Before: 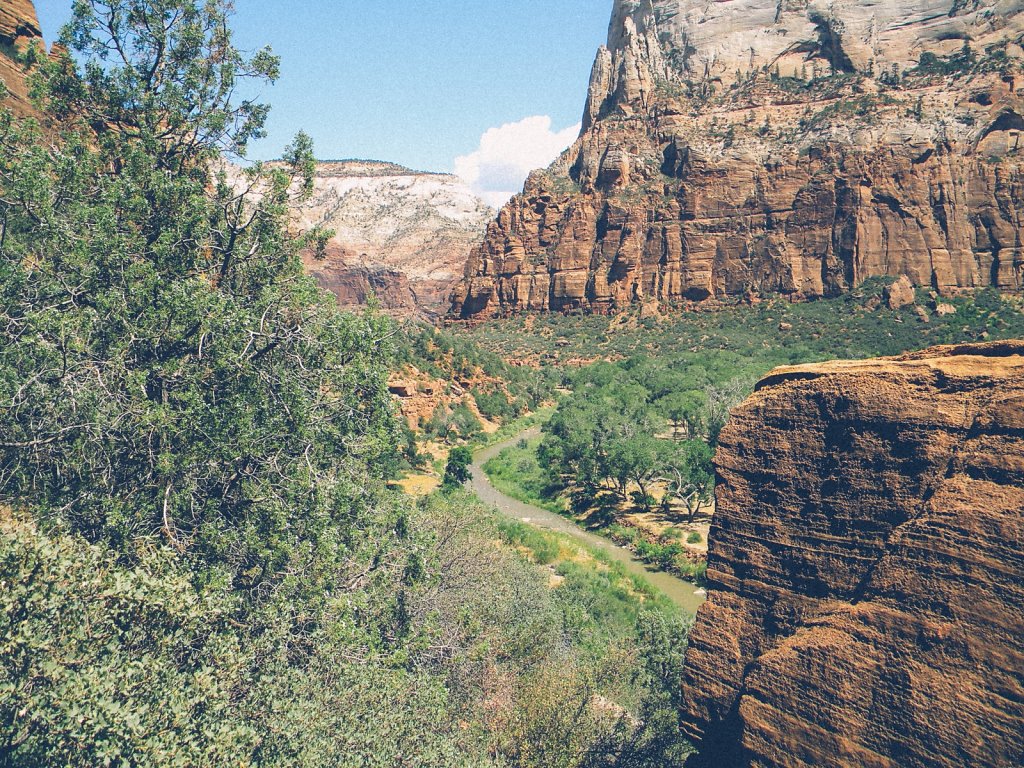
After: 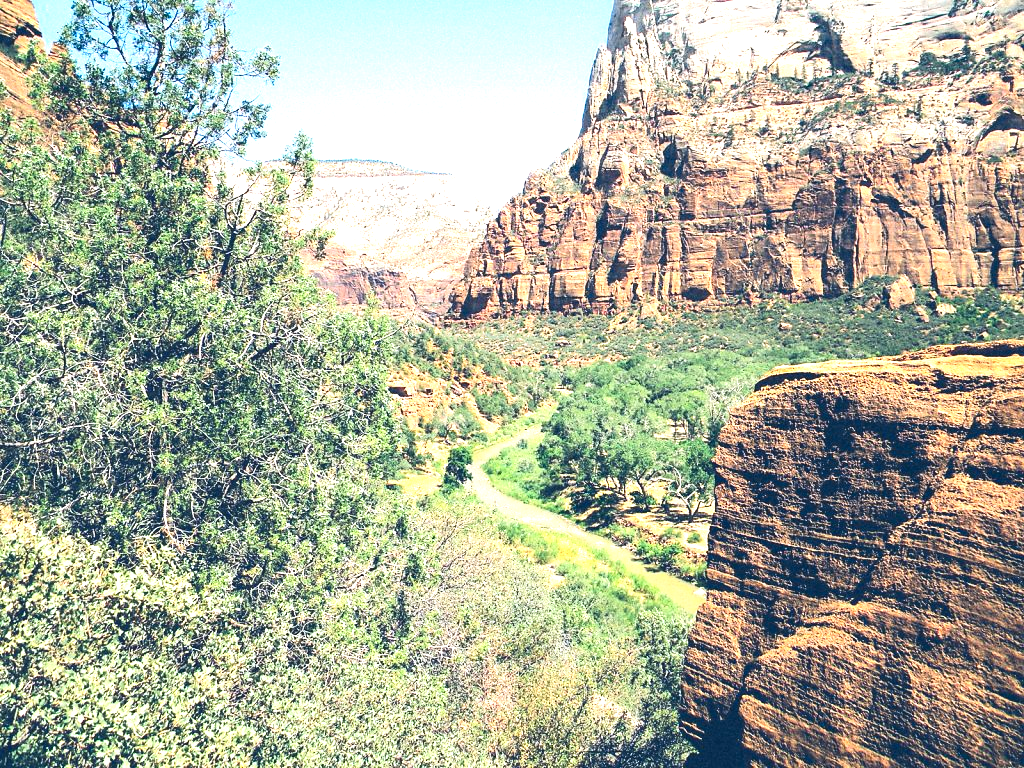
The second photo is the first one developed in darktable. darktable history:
exposure: black level correction -0.005, exposure 1 EV, compensate highlight preservation false
contrast brightness saturation: contrast 0.188, brightness -0.109, saturation 0.206
shadows and highlights: shadows -11.69, white point adjustment 4.06, highlights 27.44, highlights color adjustment 89.74%
